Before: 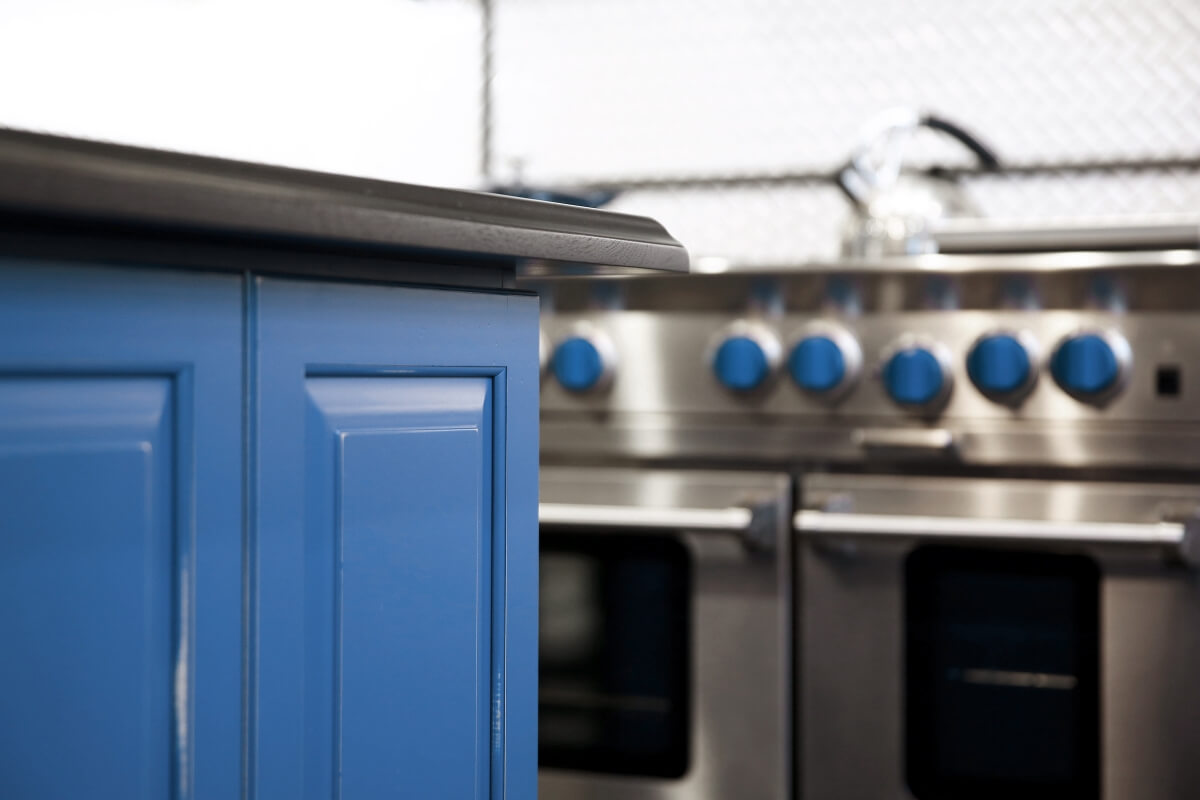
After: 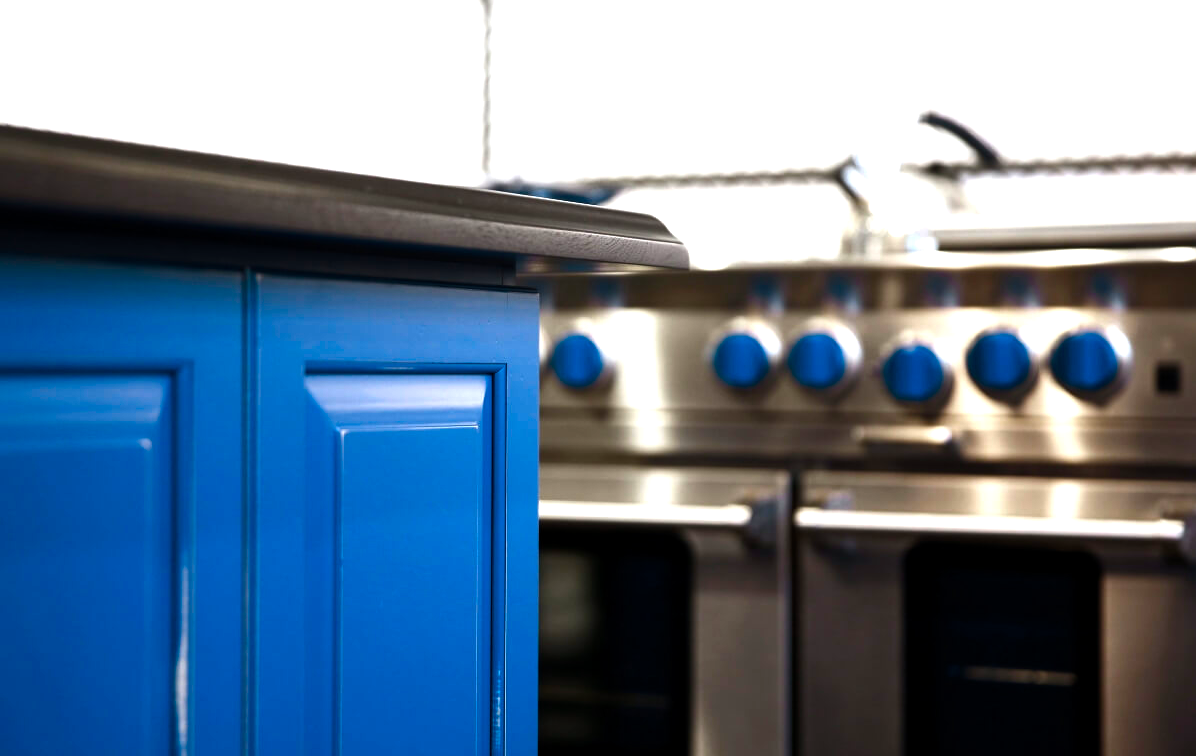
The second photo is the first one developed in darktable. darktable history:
color balance rgb: linear chroma grading › global chroma 9%, perceptual saturation grading › global saturation 36%, perceptual saturation grading › shadows 35%, perceptual brilliance grading › global brilliance 15%, perceptual brilliance grading › shadows -35%, global vibrance 15%
color balance: contrast 10%
crop: top 0.448%, right 0.264%, bottom 5.045%
